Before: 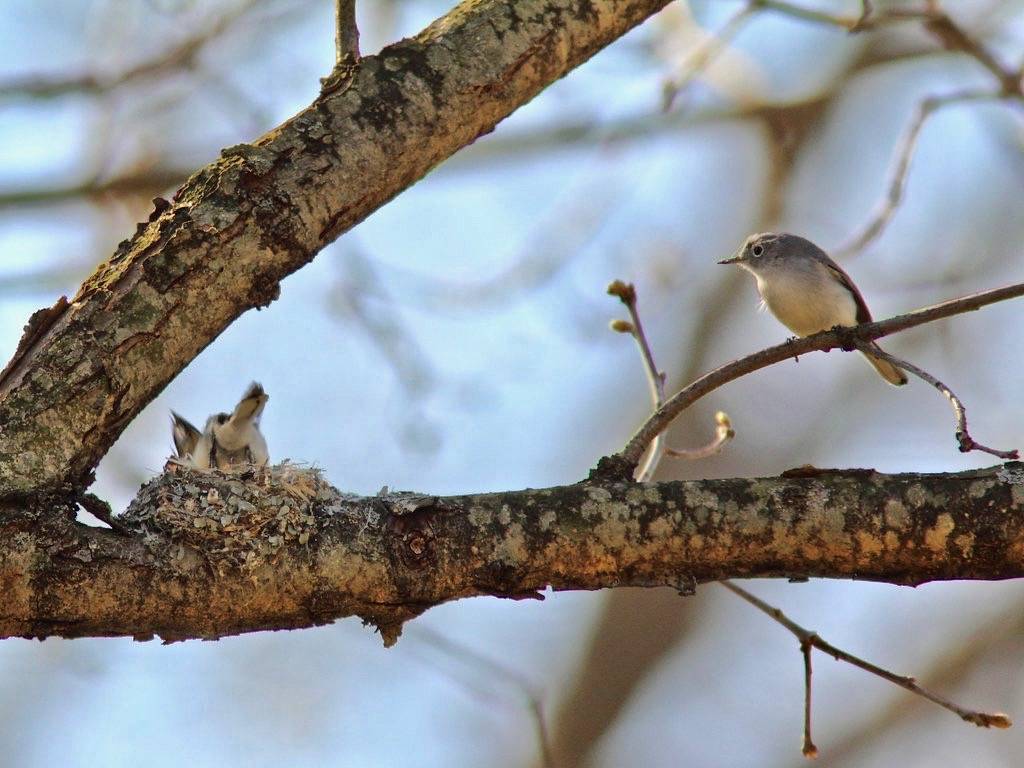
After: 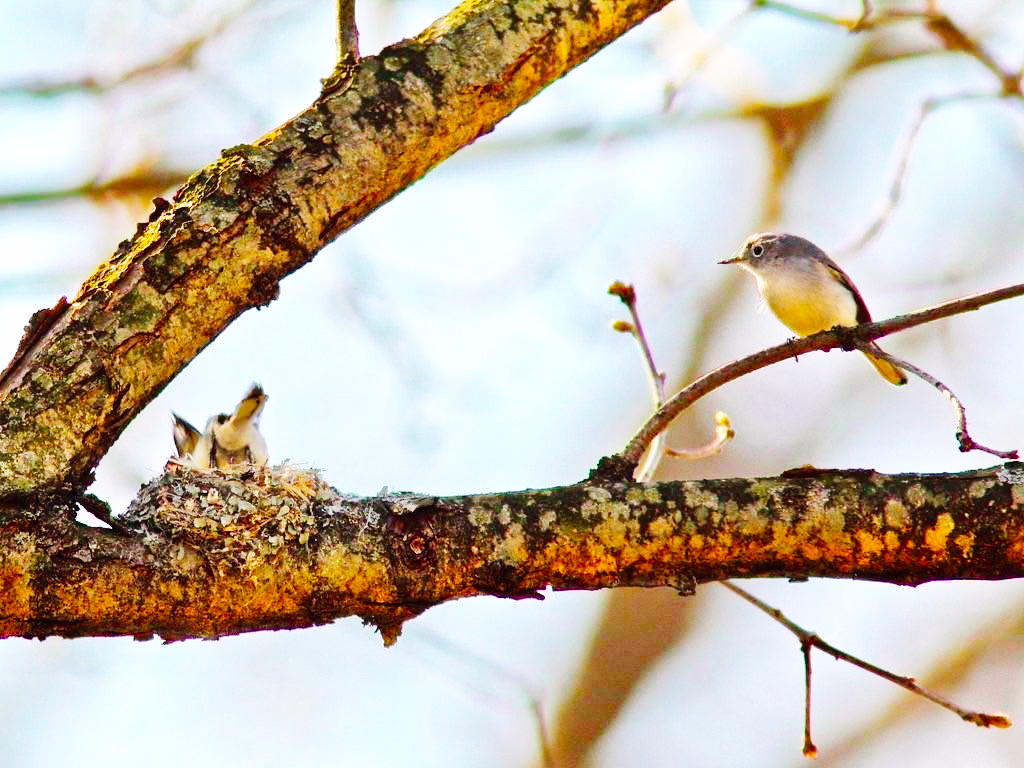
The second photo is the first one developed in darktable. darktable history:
base curve: curves: ch0 [(0, 0.003) (0.001, 0.002) (0.006, 0.004) (0.02, 0.022) (0.048, 0.086) (0.094, 0.234) (0.162, 0.431) (0.258, 0.629) (0.385, 0.8) (0.548, 0.918) (0.751, 0.988) (1, 1)], preserve colors none
color balance rgb: linear chroma grading › global chroma 15%, perceptual saturation grading › global saturation 30%
tone curve: curves: ch0 [(0, 0) (0.253, 0.237) (1, 1)]; ch1 [(0, 0) (0.411, 0.385) (0.502, 0.506) (0.557, 0.565) (0.66, 0.683) (1, 1)]; ch2 [(0, 0) (0.394, 0.413) (0.5, 0.5) (1, 1)], color space Lab, independent channels, preserve colors none
